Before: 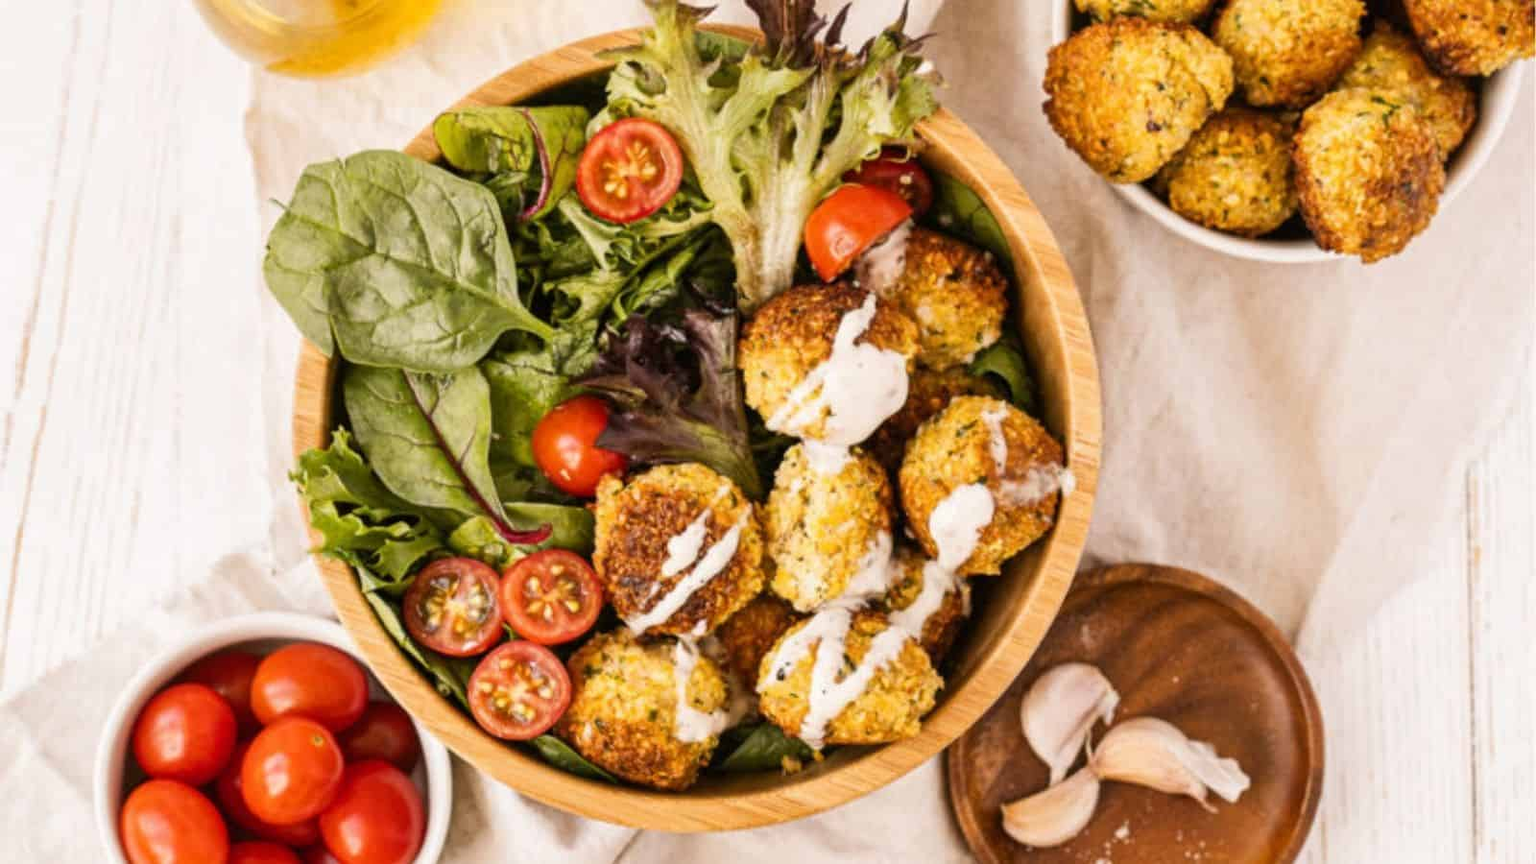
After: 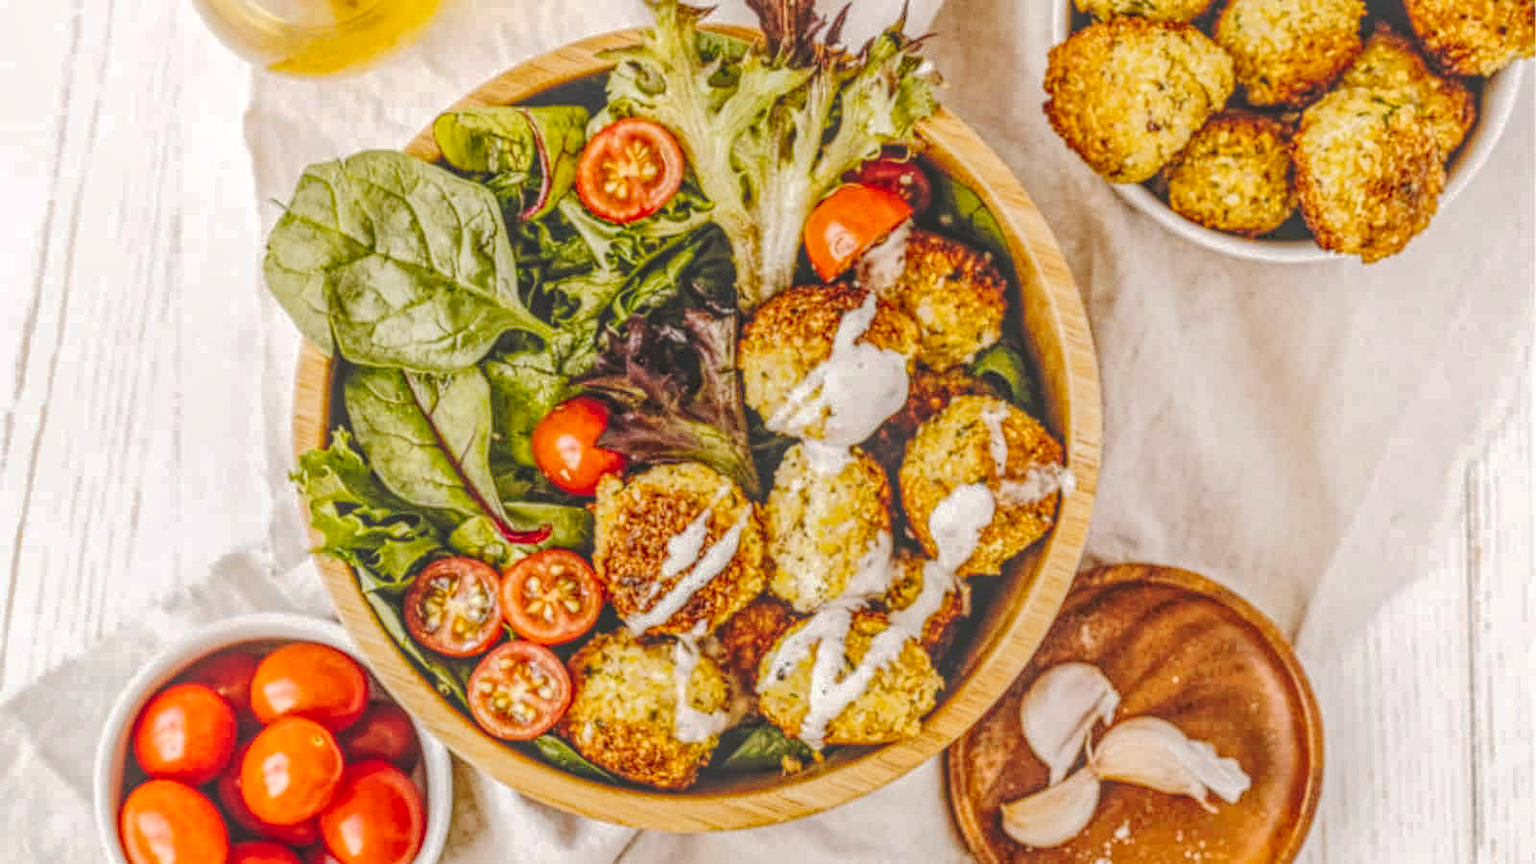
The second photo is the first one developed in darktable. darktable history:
tone curve: curves: ch0 [(0, 0) (0.003, 0.064) (0.011, 0.065) (0.025, 0.061) (0.044, 0.068) (0.069, 0.083) (0.1, 0.102) (0.136, 0.126) (0.177, 0.172) (0.224, 0.225) (0.277, 0.306) (0.335, 0.397) (0.399, 0.483) (0.468, 0.56) (0.543, 0.634) (0.623, 0.708) (0.709, 0.77) (0.801, 0.832) (0.898, 0.899) (1, 1)], preserve colors none
local contrast: highlights 20%, shadows 30%, detail 200%, midtone range 0.2
haze removal: compatibility mode true, adaptive false
